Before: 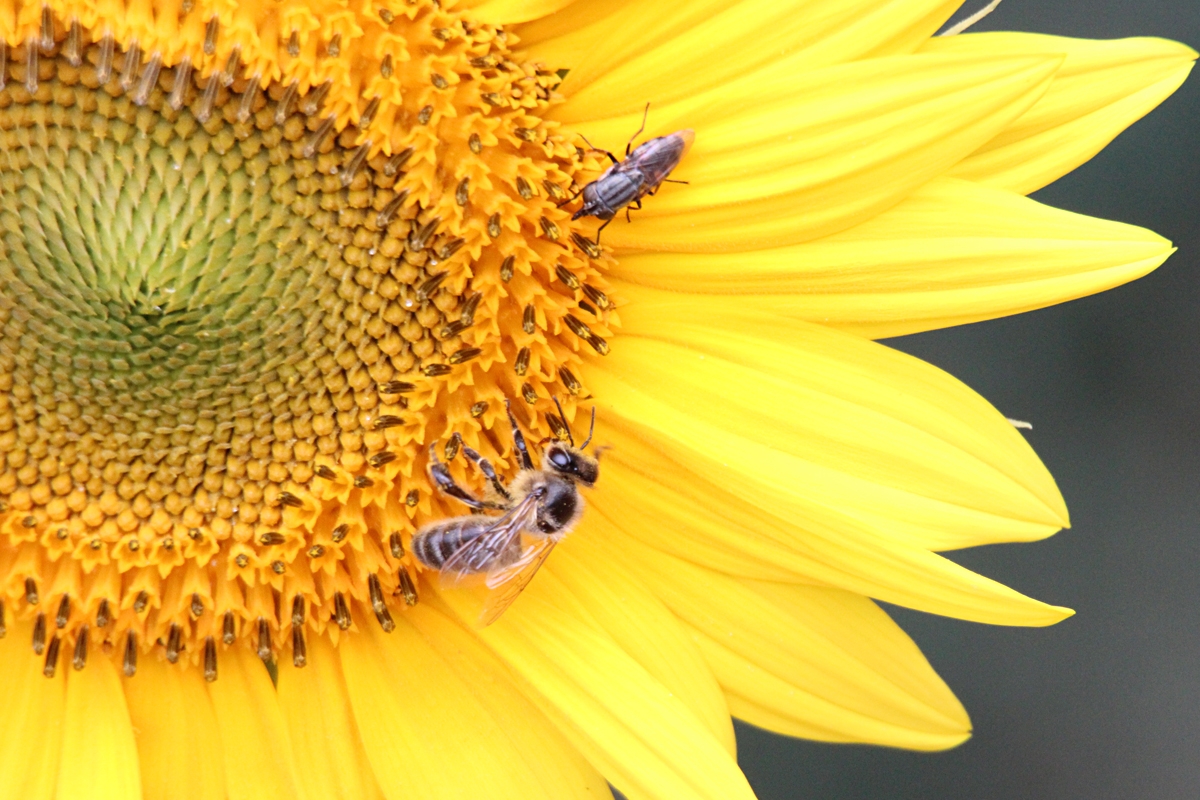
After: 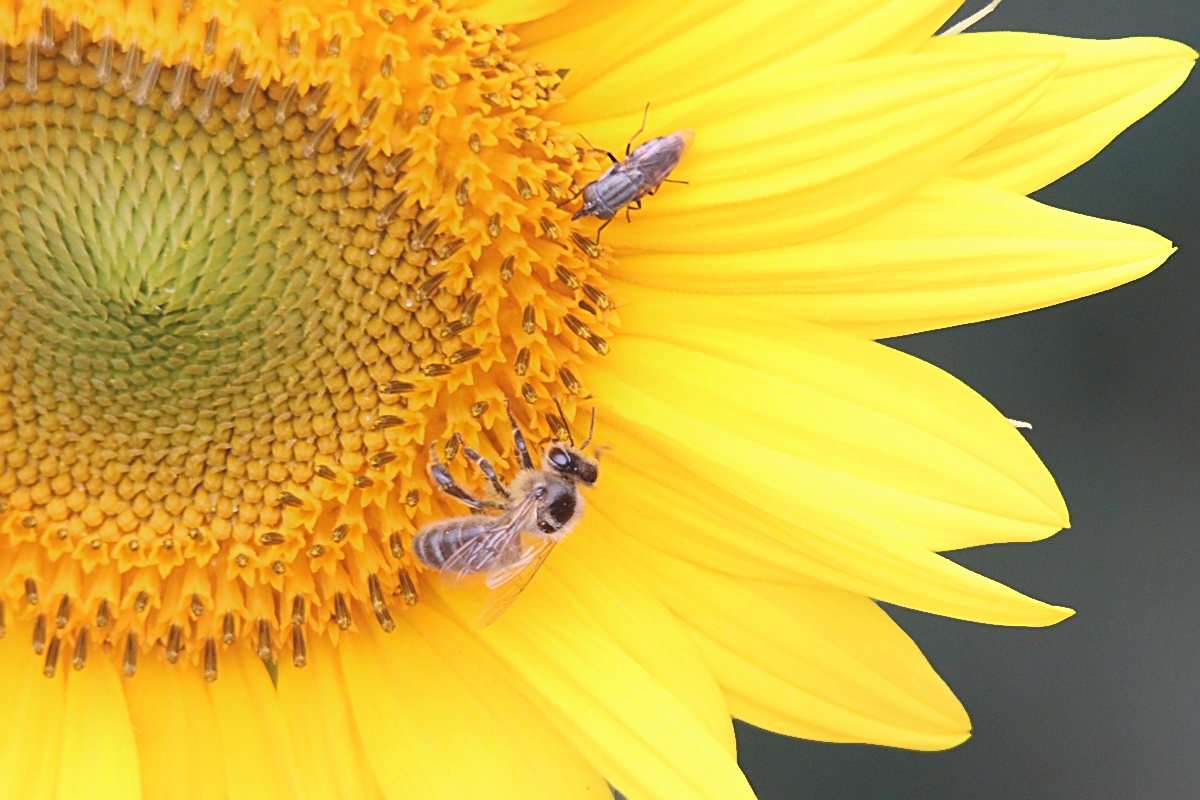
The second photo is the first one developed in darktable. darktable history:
sharpen: on, module defaults
contrast equalizer: octaves 7, y [[0.6 ×6], [0.55 ×6], [0 ×6], [0 ×6], [0 ×6]], mix -0.981
